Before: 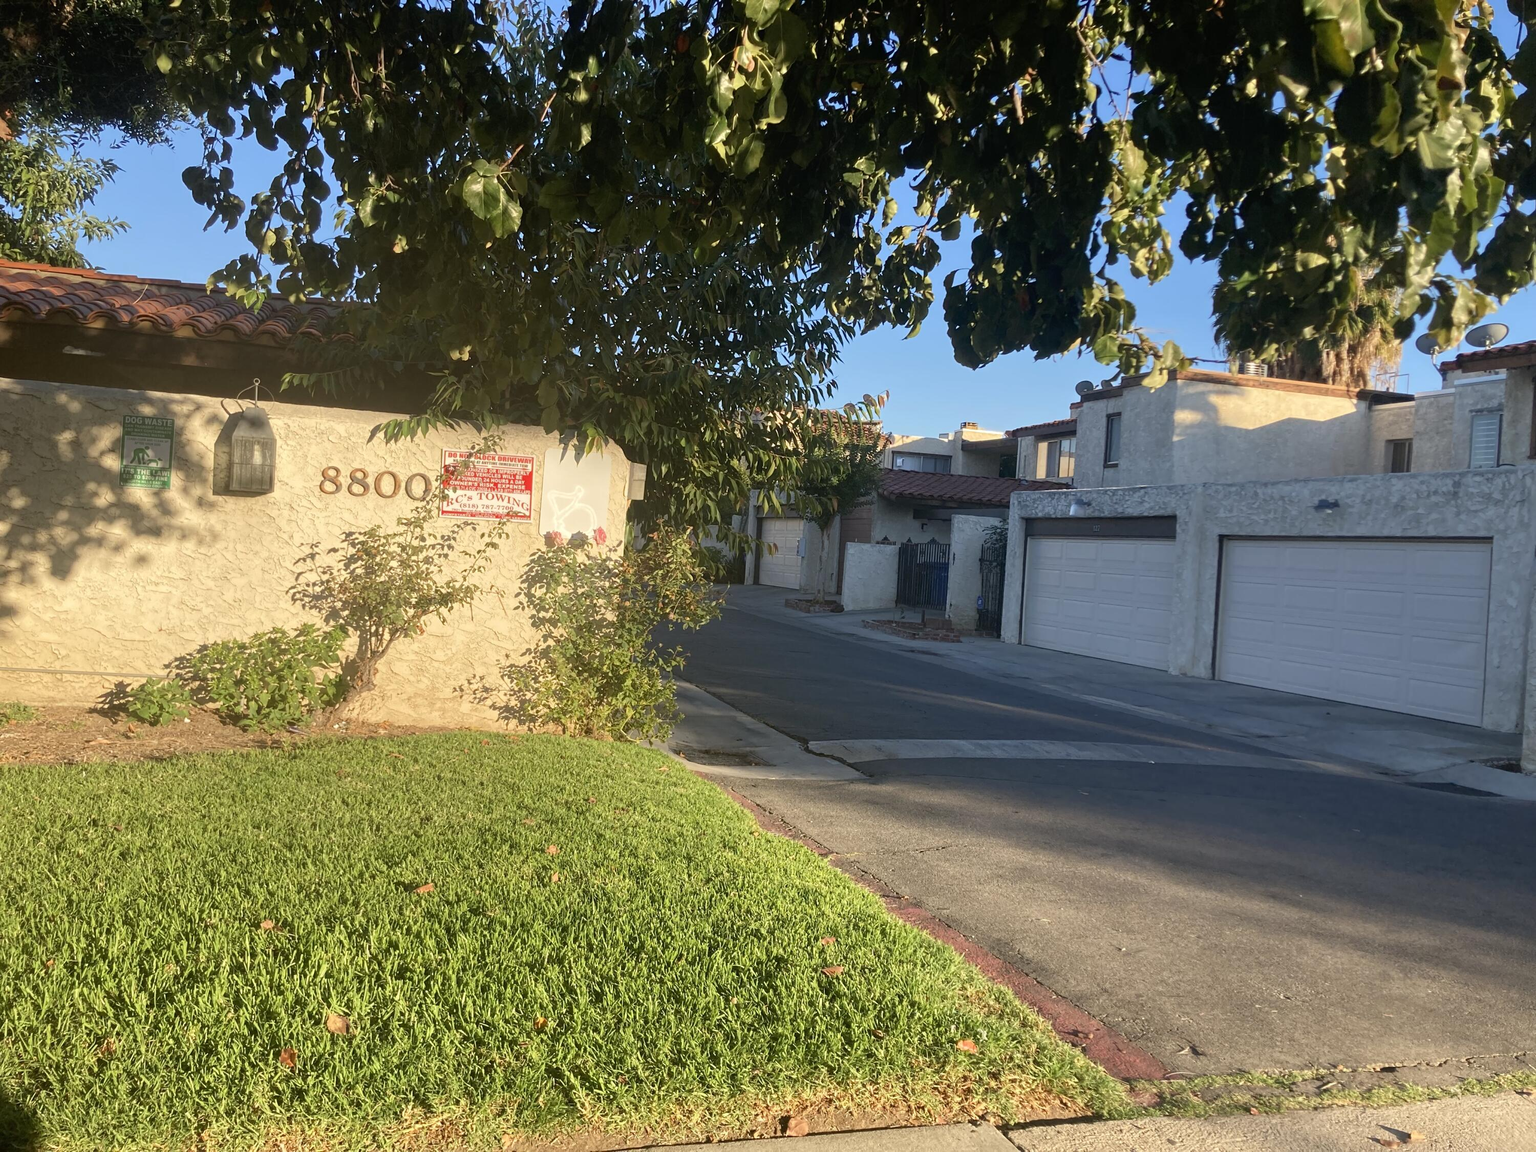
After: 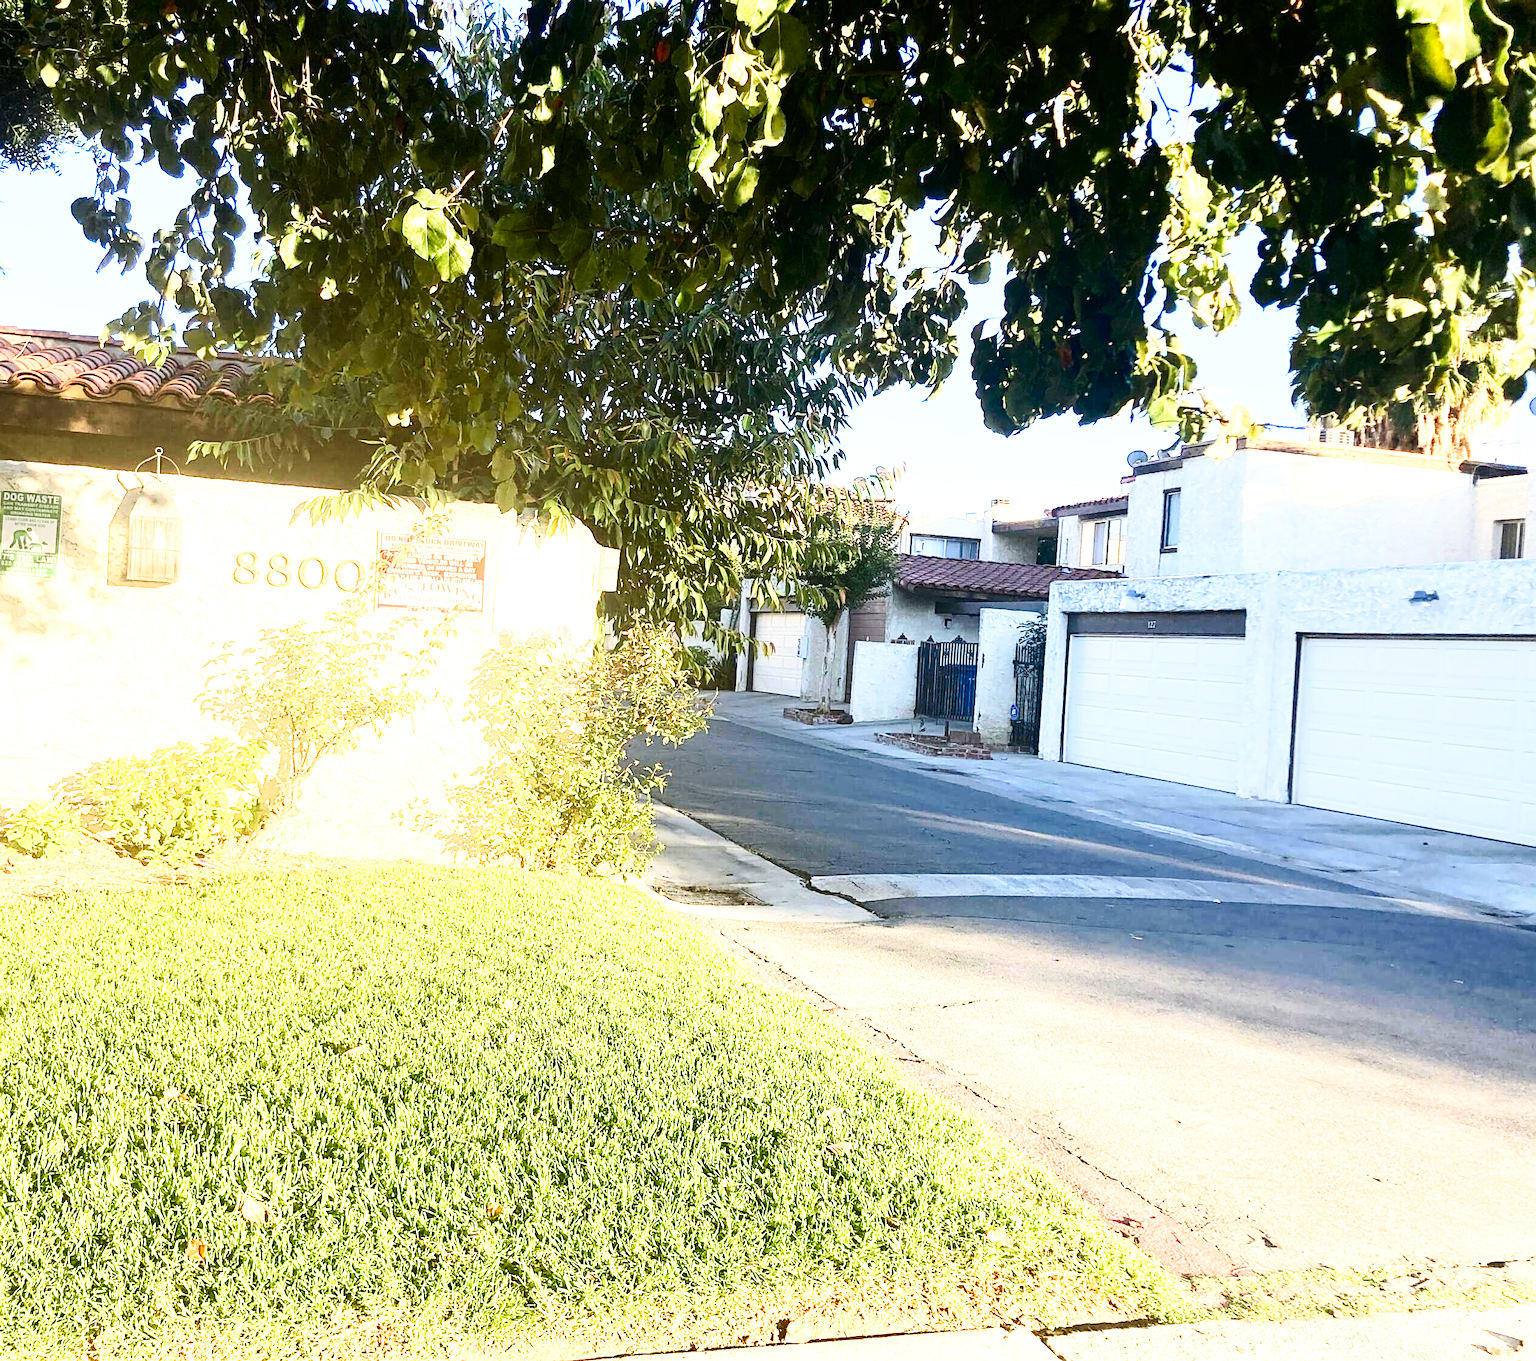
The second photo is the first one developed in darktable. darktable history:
crop: left 7.976%, right 7.407%
tone equalizer: -8 EV -0.377 EV, -7 EV -0.423 EV, -6 EV -0.308 EV, -5 EV -0.189 EV, -3 EV 0.194 EV, -2 EV 0.31 EV, -1 EV 0.392 EV, +0 EV 0.397 EV, edges refinement/feathering 500, mask exposure compensation -1.57 EV, preserve details no
contrast brightness saturation: contrast 0.173, saturation 0.307
sharpen: on, module defaults
exposure: black level correction 0, exposure 1.125 EV, compensate highlight preservation false
base curve: curves: ch0 [(0, 0) (0.005, 0.002) (0.15, 0.3) (0.4, 0.7) (0.75, 0.95) (1, 1)], preserve colors none
shadows and highlights: shadows -0.045, highlights 40.46
